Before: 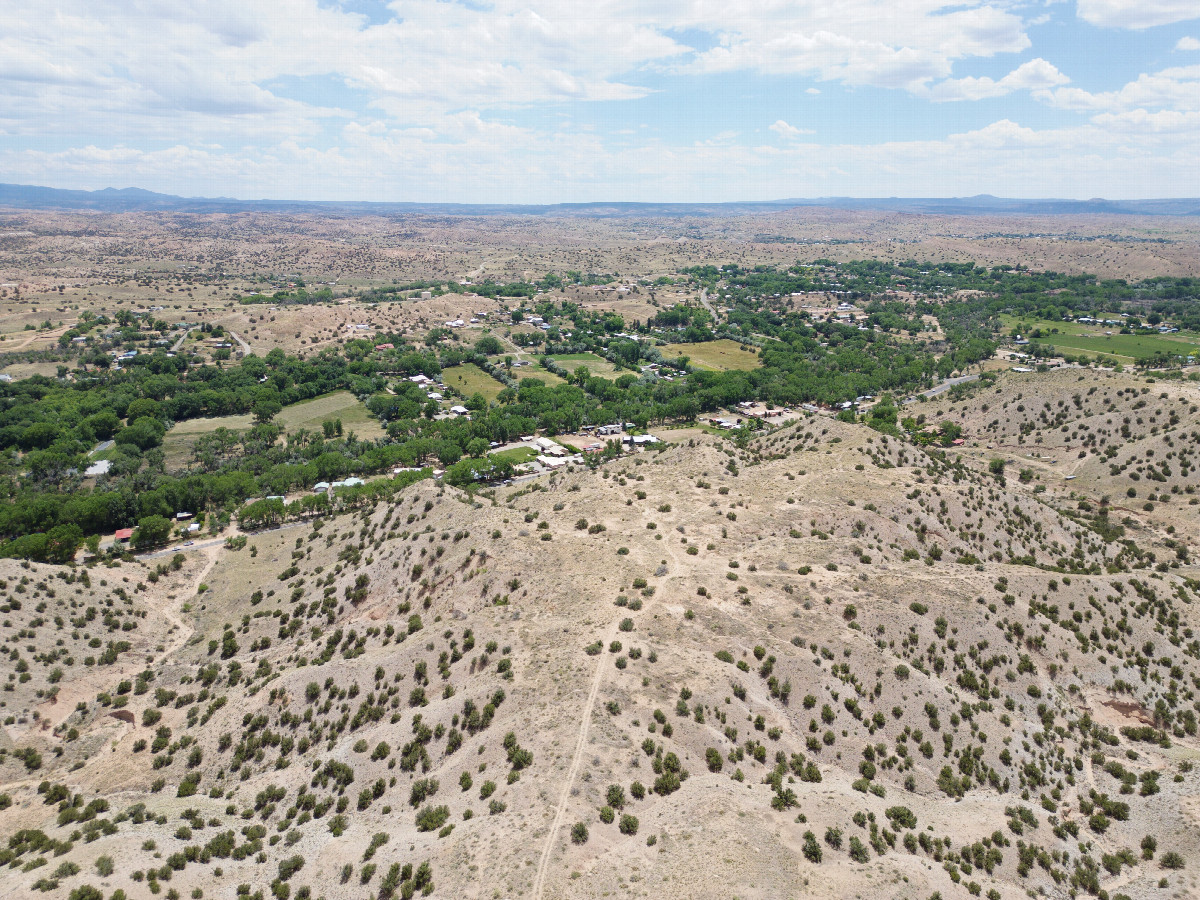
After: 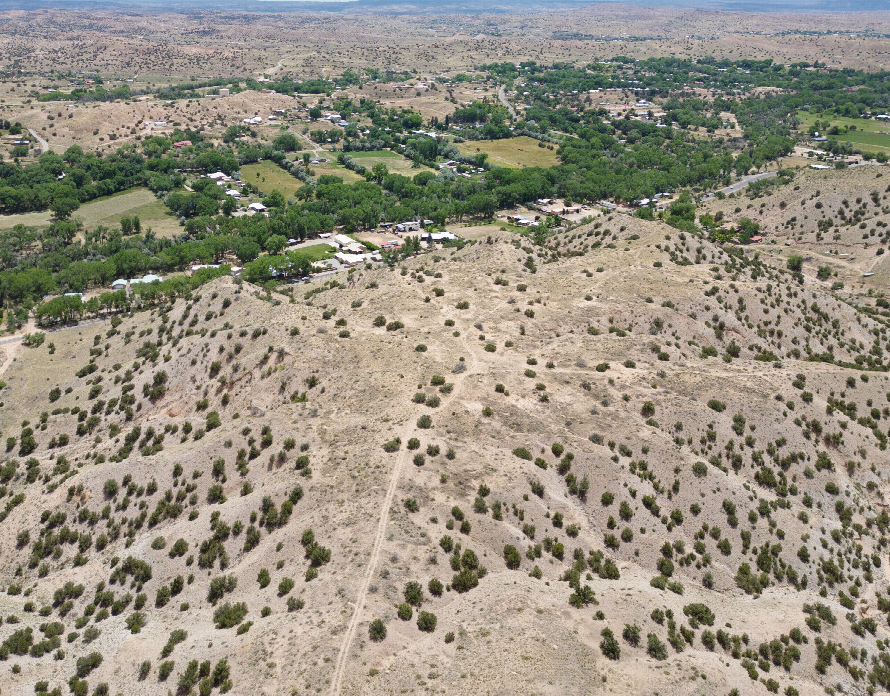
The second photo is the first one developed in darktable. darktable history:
crop: left 16.852%, top 22.649%, right 8.952%
shadows and highlights: white point adjustment 0.997, soften with gaussian
